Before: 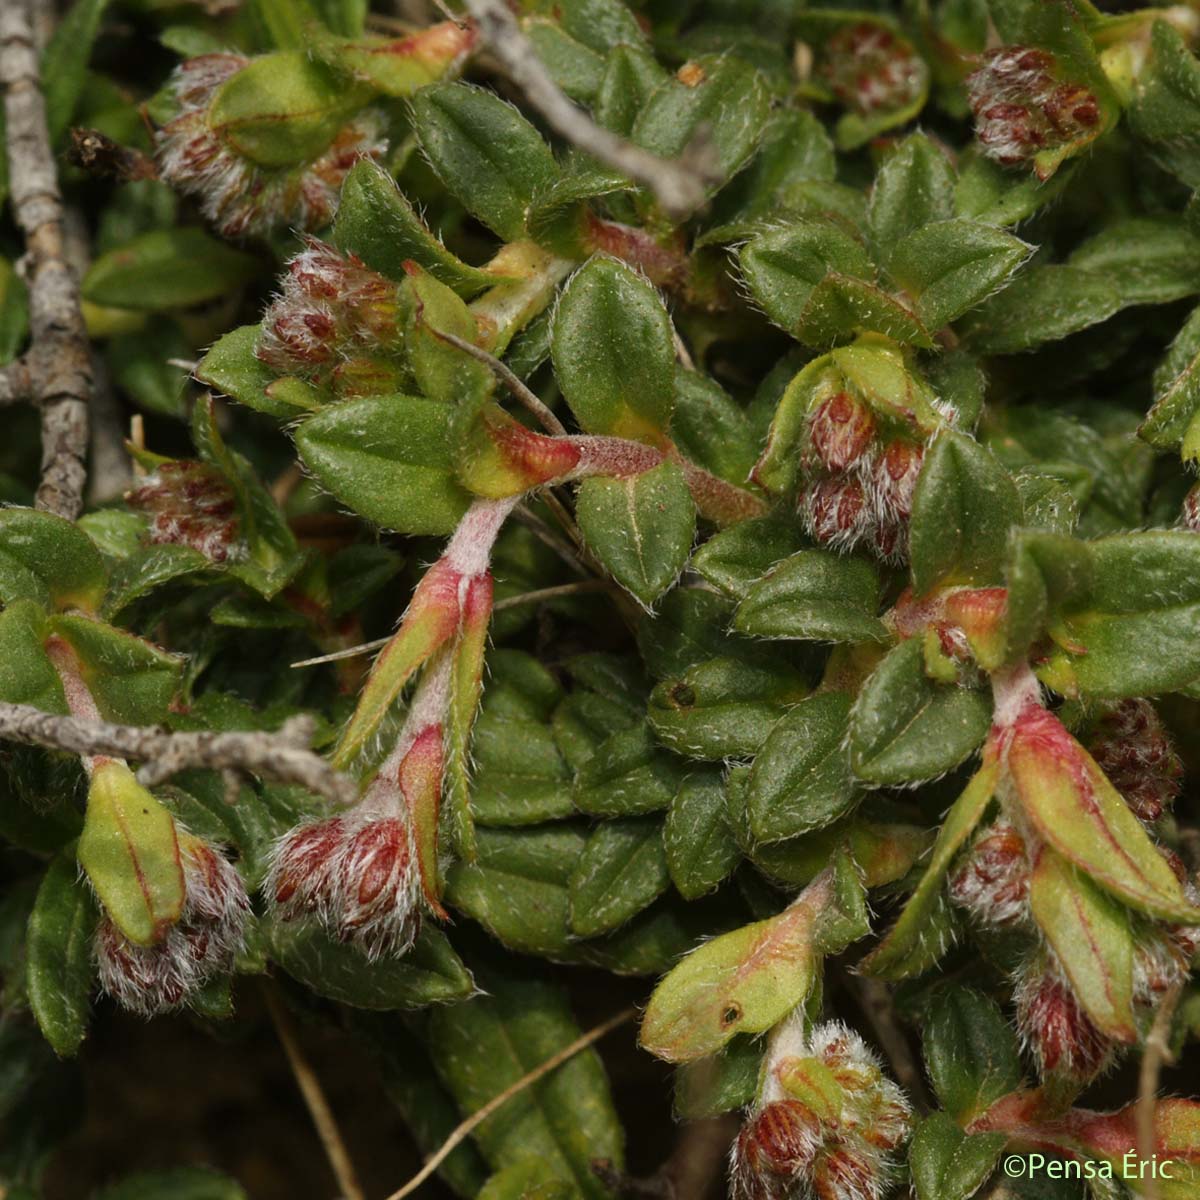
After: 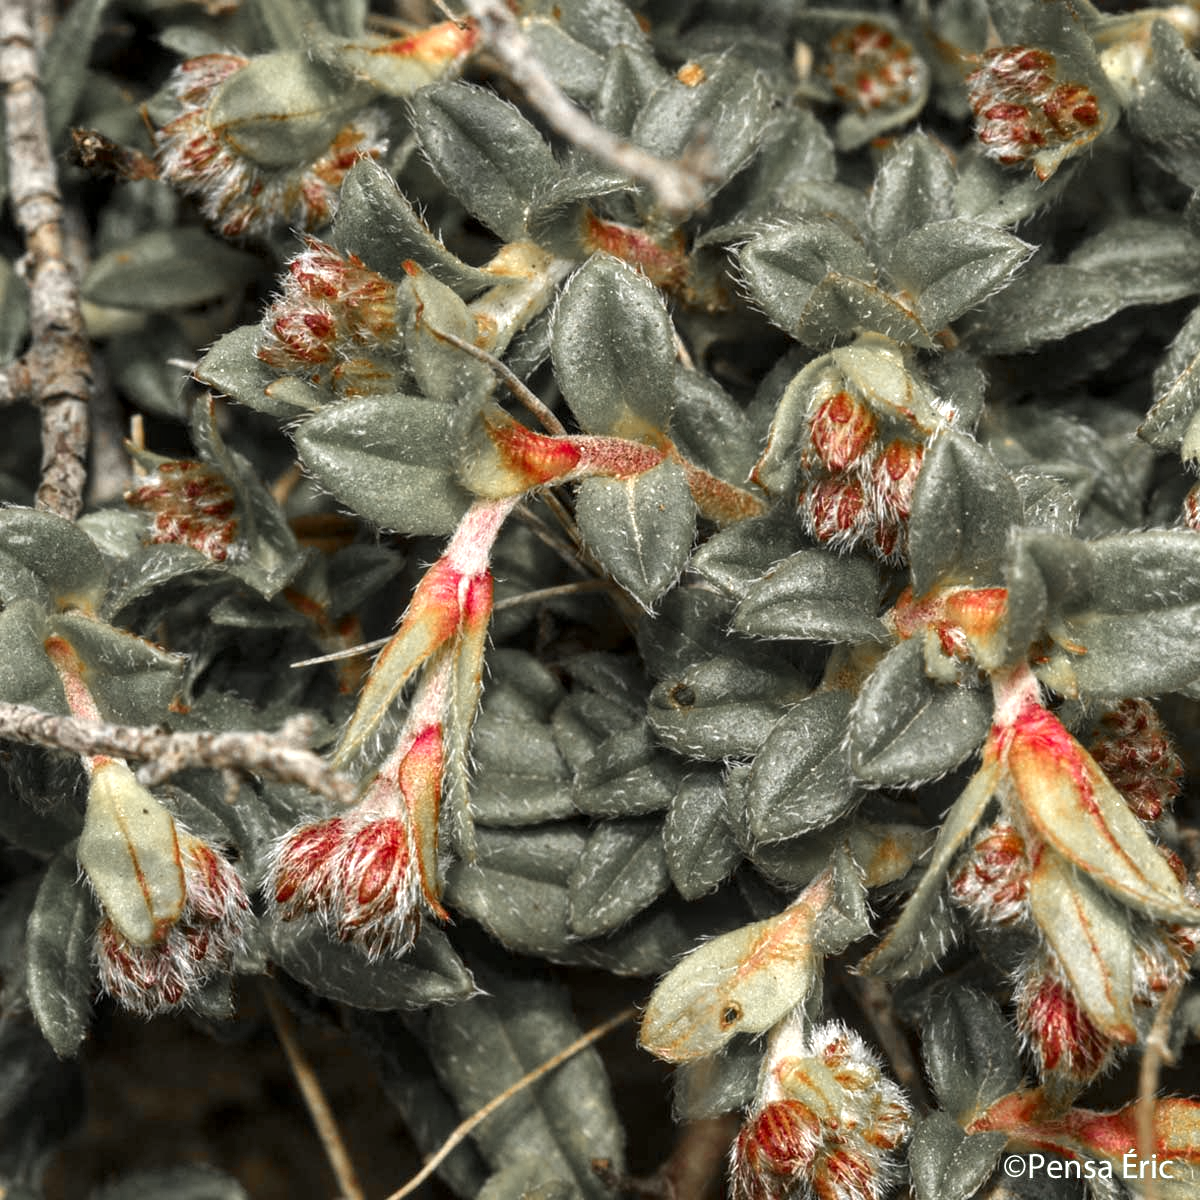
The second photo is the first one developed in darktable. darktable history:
local contrast: detail 130%
exposure: black level correction 0, exposure 0.9 EV, compensate highlight preservation false
tone equalizer: on, module defaults
color zones: curves: ch1 [(0, 0.638) (0.193, 0.442) (0.286, 0.15) (0.429, 0.14) (0.571, 0.142) (0.714, 0.154) (0.857, 0.175) (1, 0.638)]
